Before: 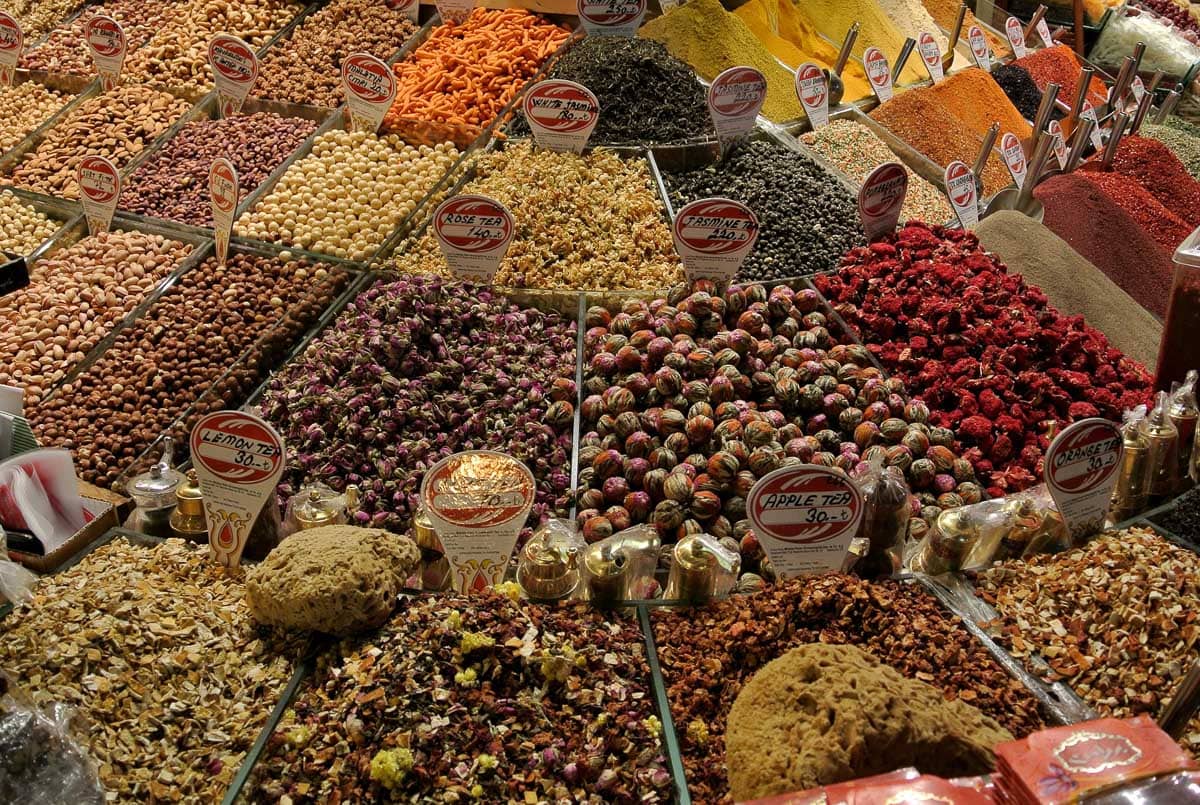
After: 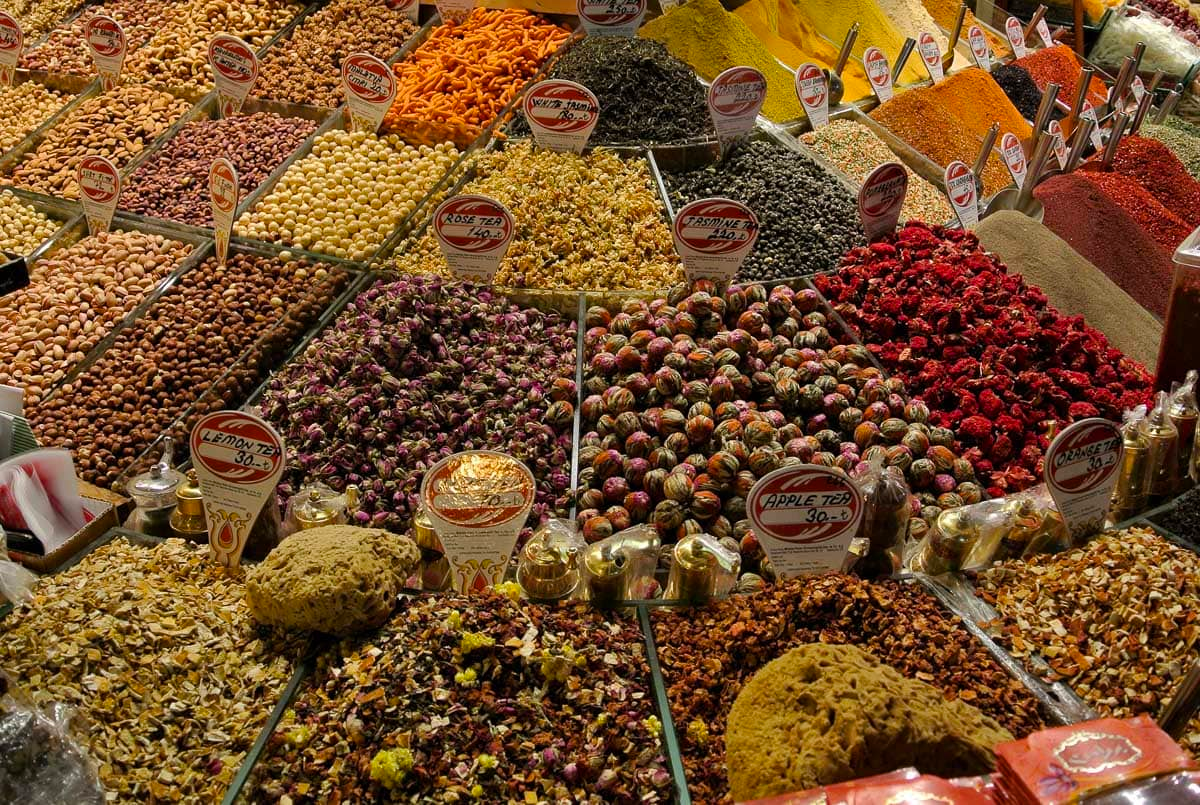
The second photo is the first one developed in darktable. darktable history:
color balance rgb: perceptual saturation grading › global saturation 19.92%, global vibrance 2.743%
